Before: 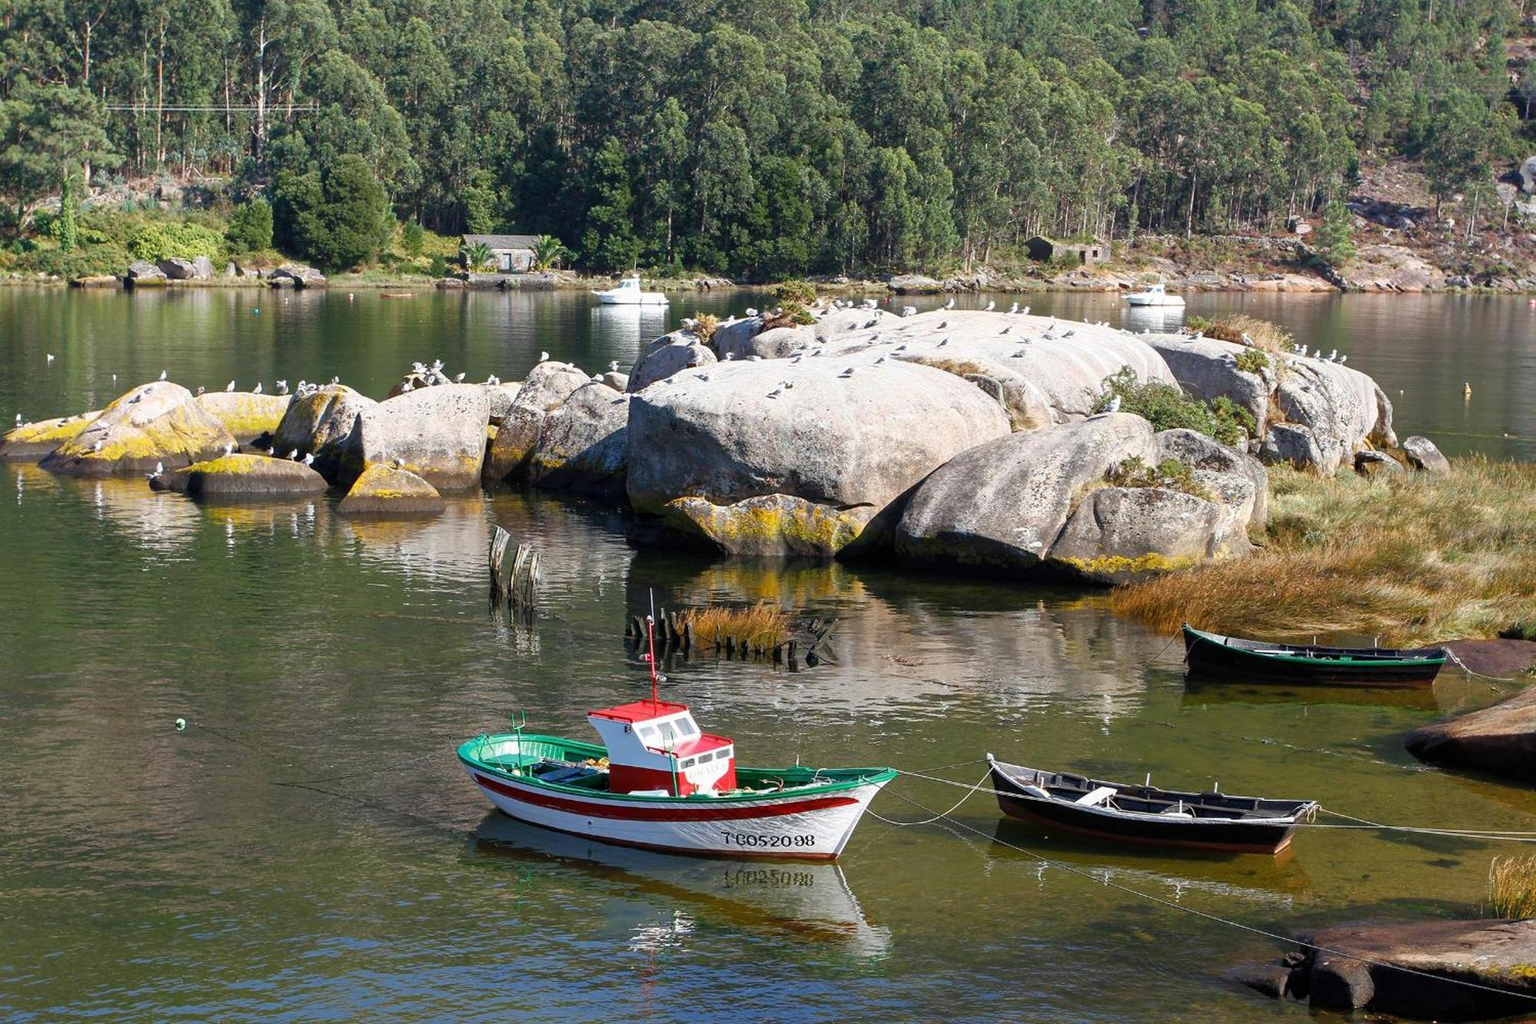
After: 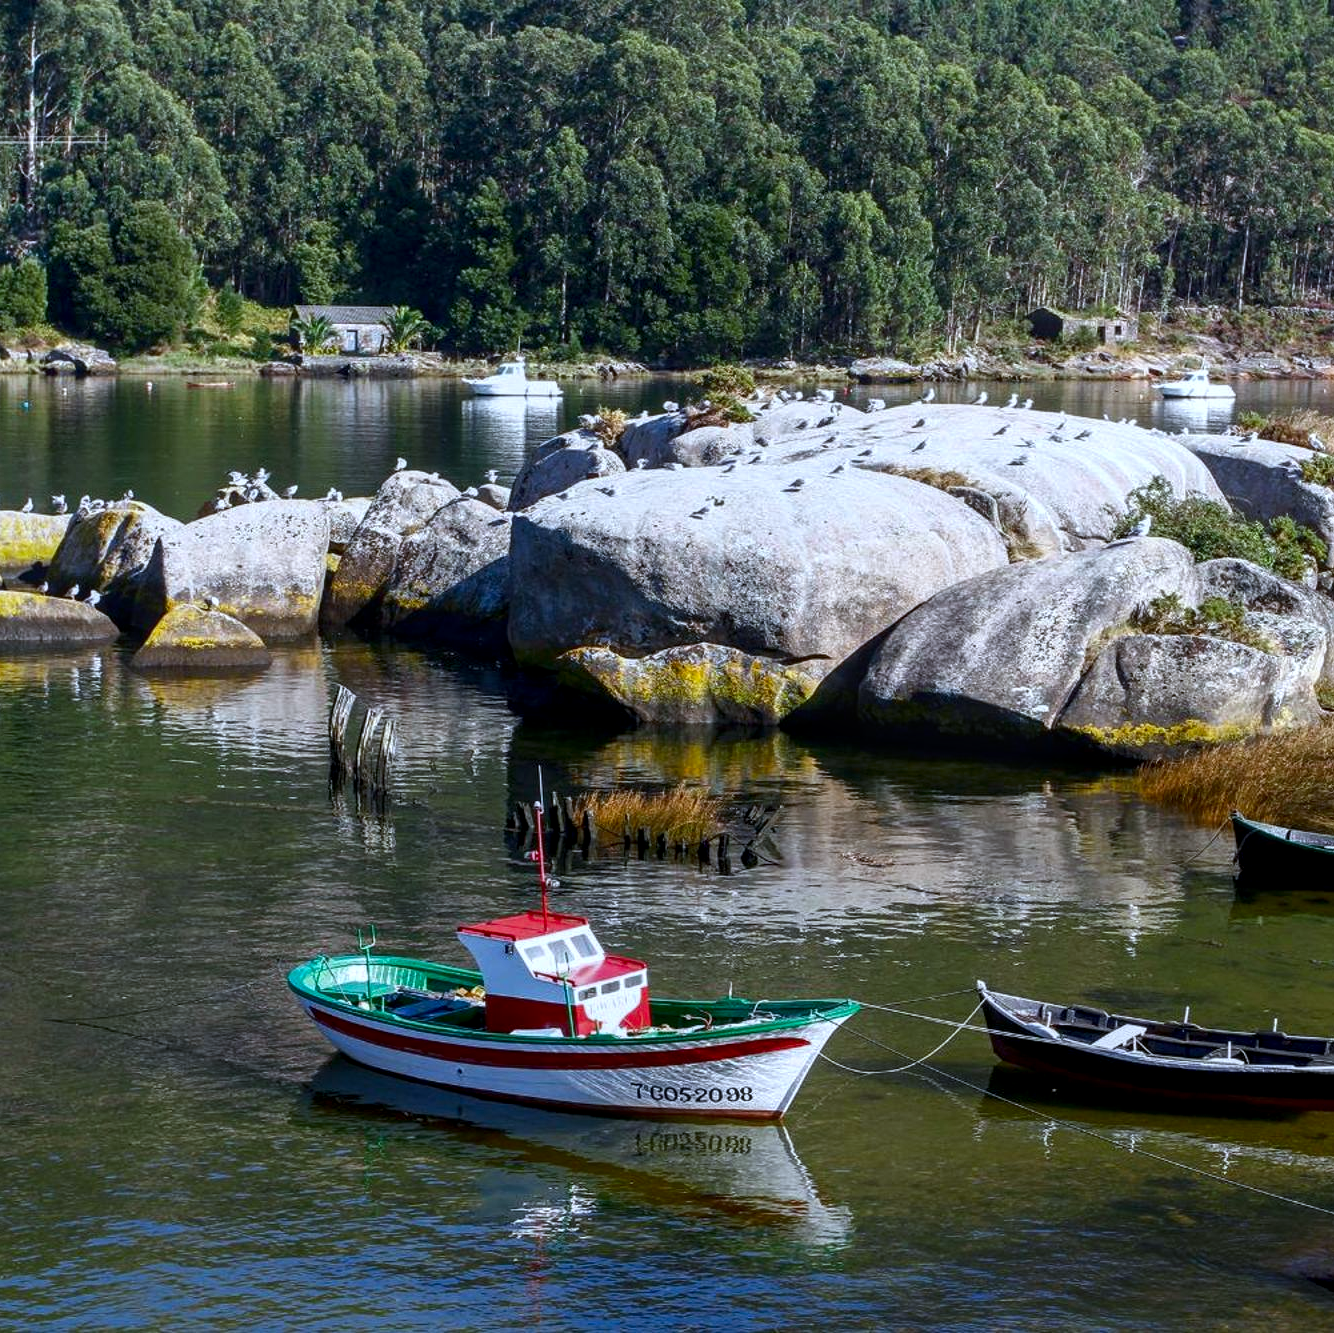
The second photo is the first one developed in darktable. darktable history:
contrast brightness saturation: contrast 0.07, brightness -0.13, saturation 0.06
crop and rotate: left 15.446%, right 17.836%
local contrast: on, module defaults
white balance: red 0.931, blue 1.11
